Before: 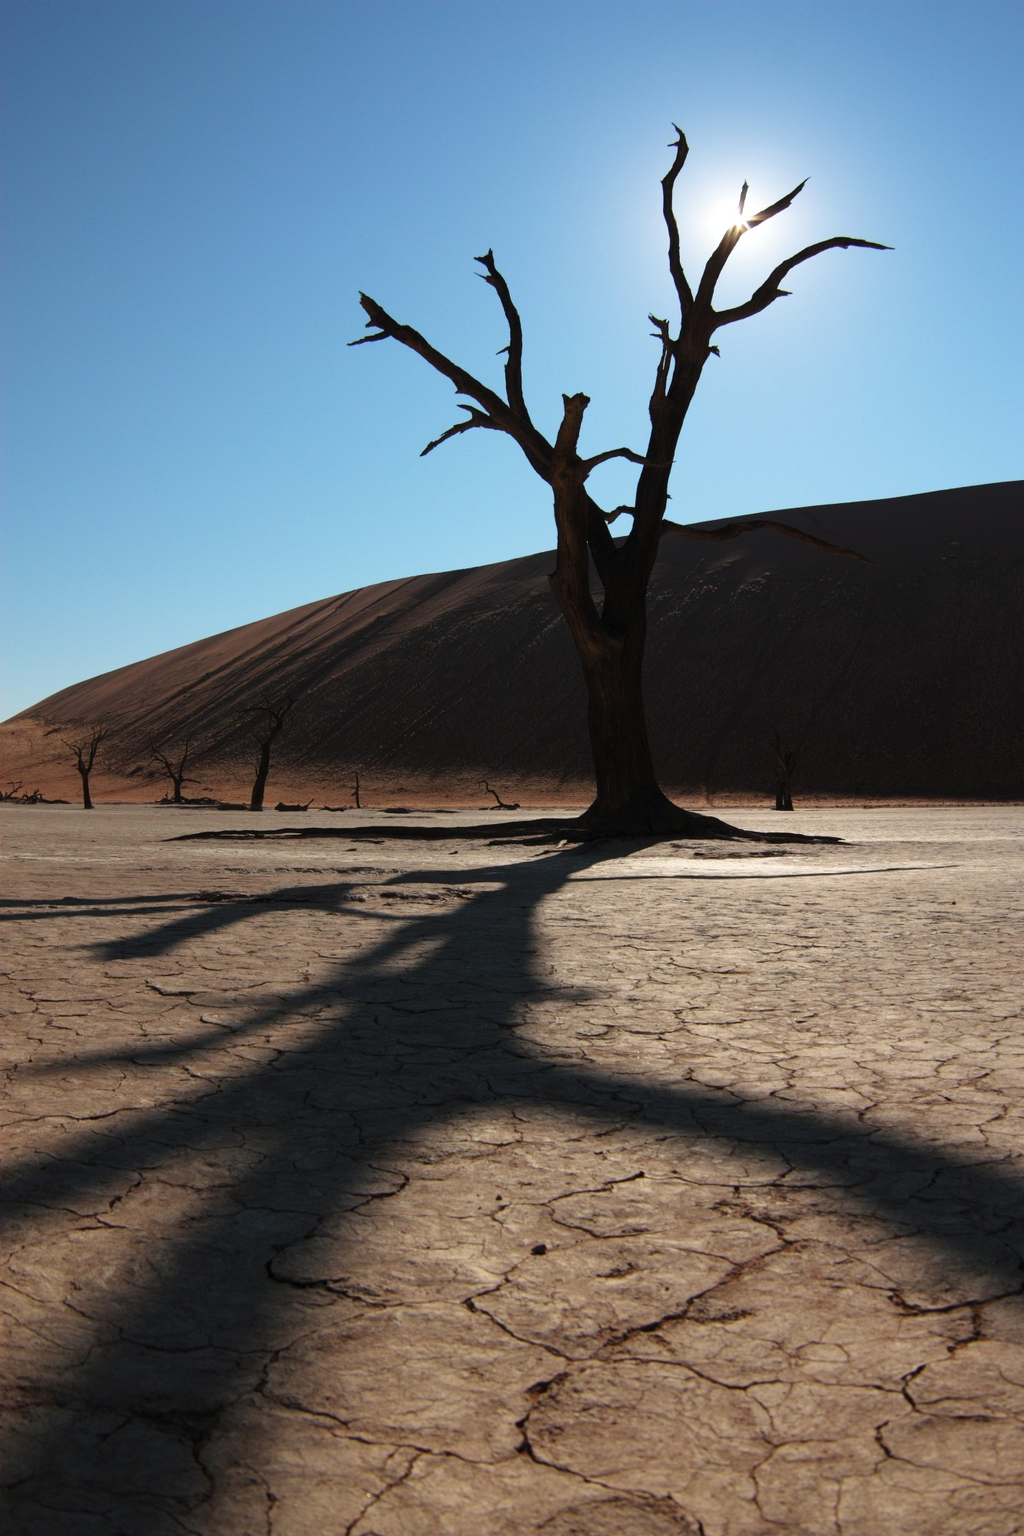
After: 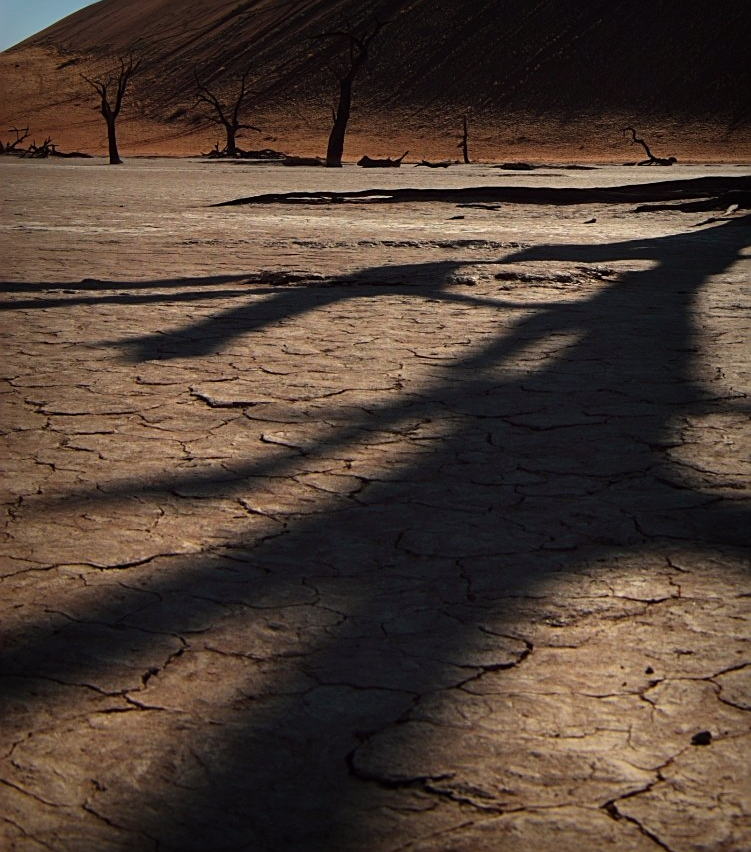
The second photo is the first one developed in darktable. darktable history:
contrast brightness saturation: contrast 0.15, brightness 0.05
crop: top 44.483%, right 43.593%, bottom 12.892%
vignetting: fall-off start 53.2%, brightness -0.594, saturation 0, automatic ratio true, width/height ratio 1.313, shape 0.22, unbound false
color balance: lift [1, 1.001, 0.999, 1.001], gamma [1, 1.004, 1.007, 0.993], gain [1, 0.991, 0.987, 1.013], contrast 7.5%, contrast fulcrum 10%, output saturation 115%
sharpen: on, module defaults
tone equalizer: on, module defaults
